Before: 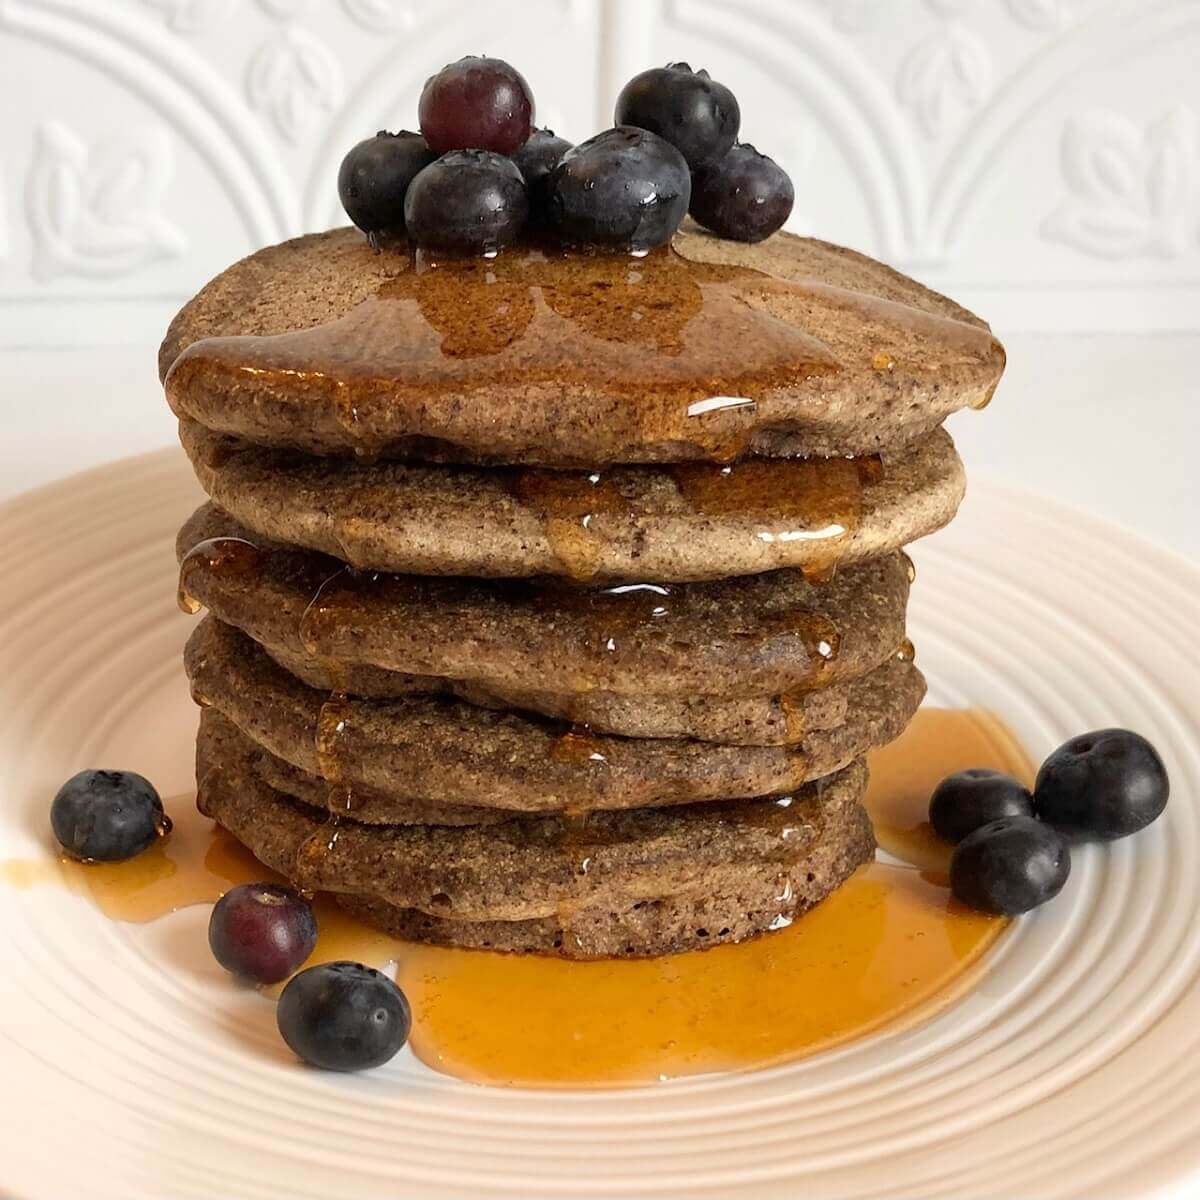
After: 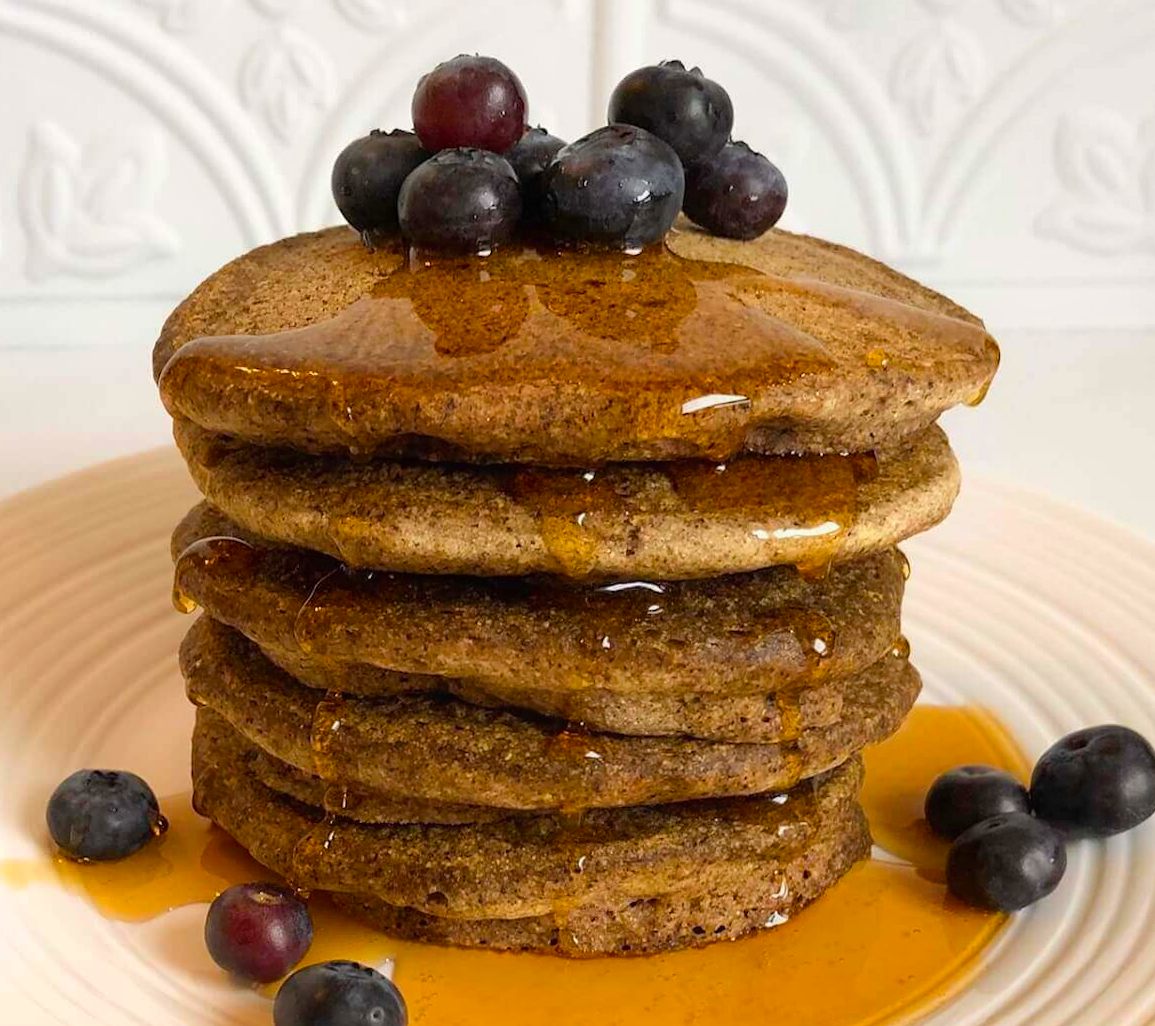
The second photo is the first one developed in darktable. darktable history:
color balance rgb: perceptual saturation grading › global saturation 30%, global vibrance 20%
crop and rotate: angle 0.2°, left 0.275%, right 3.127%, bottom 14.18%
contrast equalizer: y [[0.5, 0.5, 0.468, 0.5, 0.5, 0.5], [0.5 ×6], [0.5 ×6], [0 ×6], [0 ×6]]
